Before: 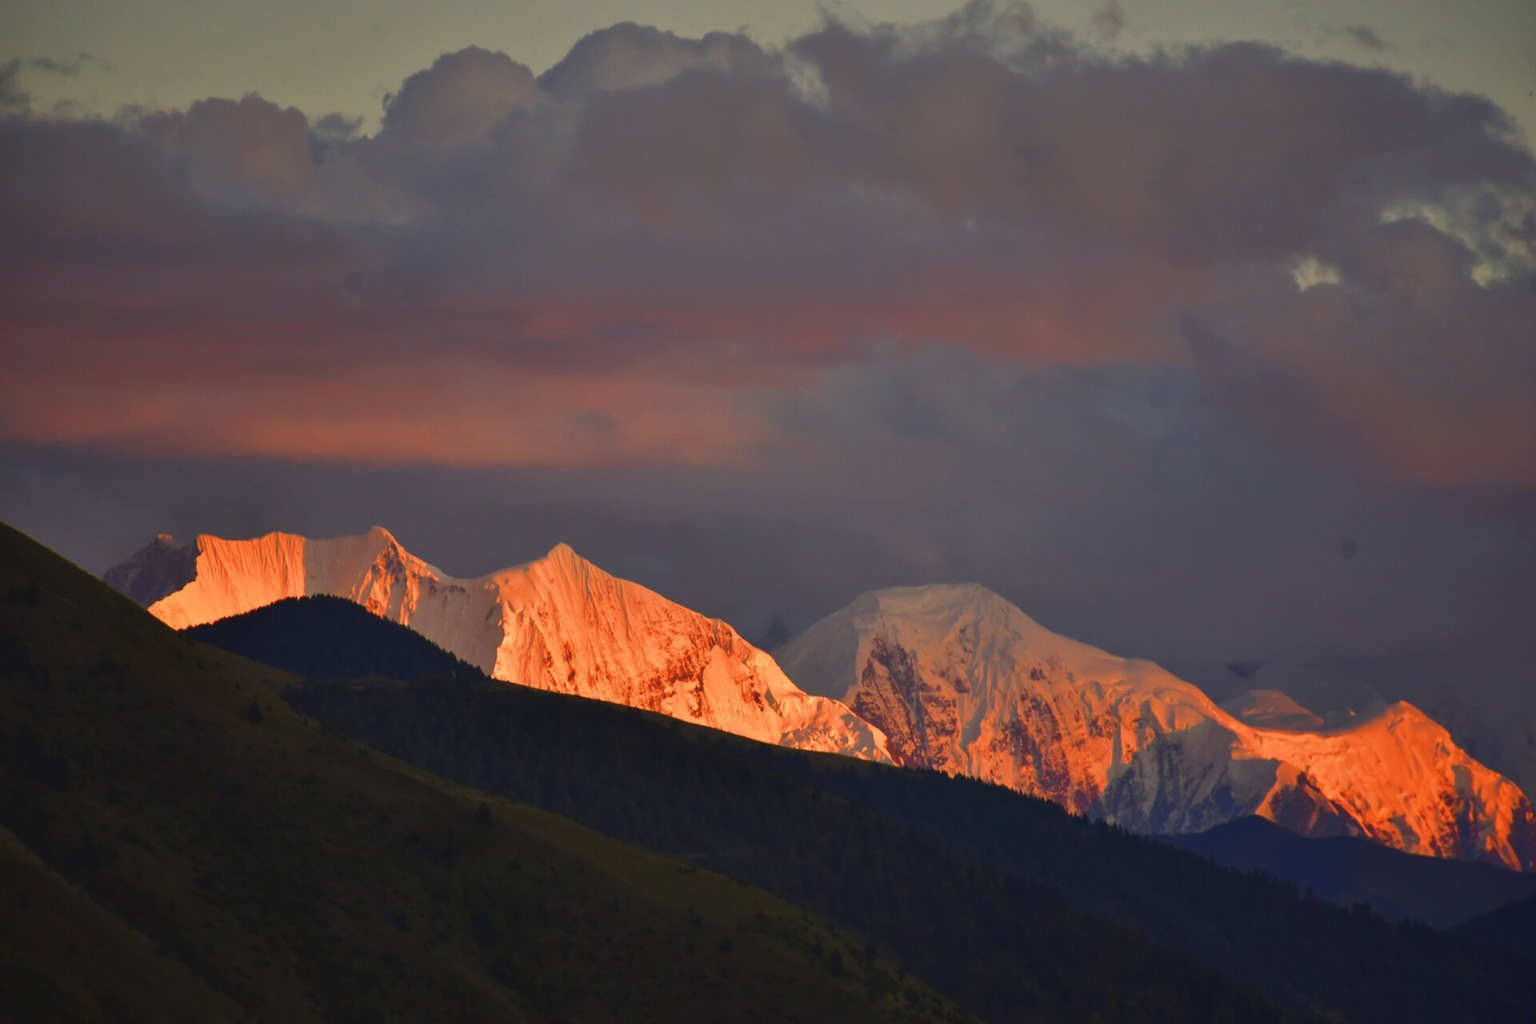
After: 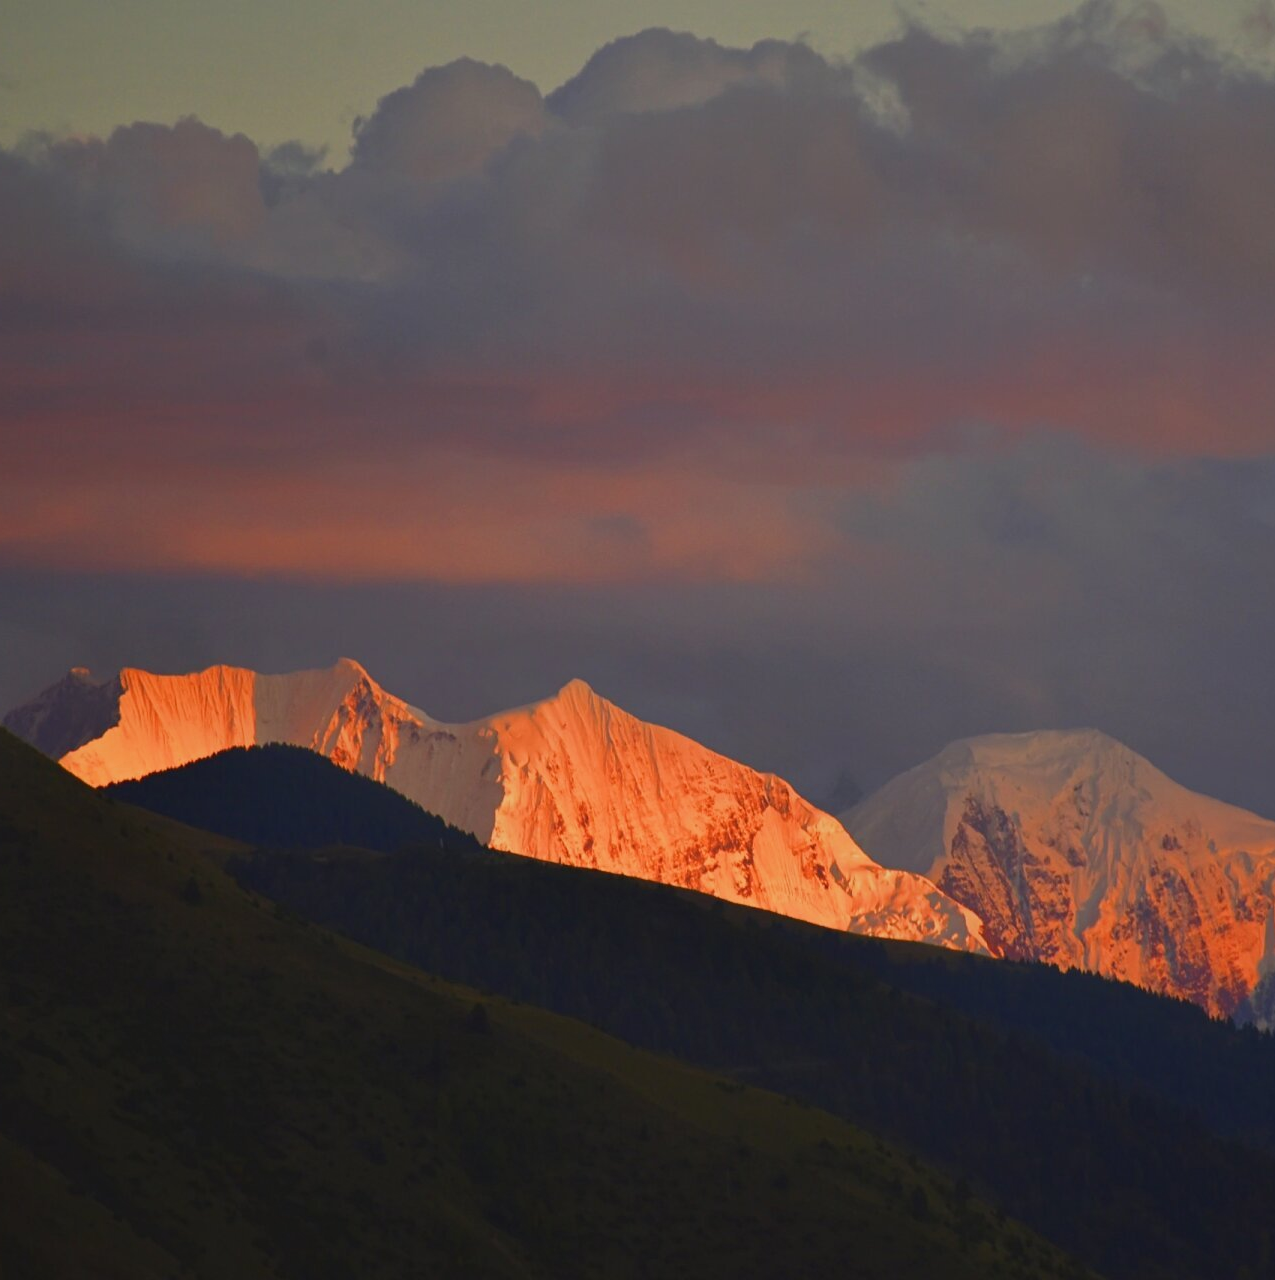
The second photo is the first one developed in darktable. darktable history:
crop and rotate: left 6.567%, right 26.978%
contrast equalizer: octaves 7, y [[0.439, 0.44, 0.442, 0.457, 0.493, 0.498], [0.5 ×6], [0.5 ×6], [0 ×6], [0 ×6]]
